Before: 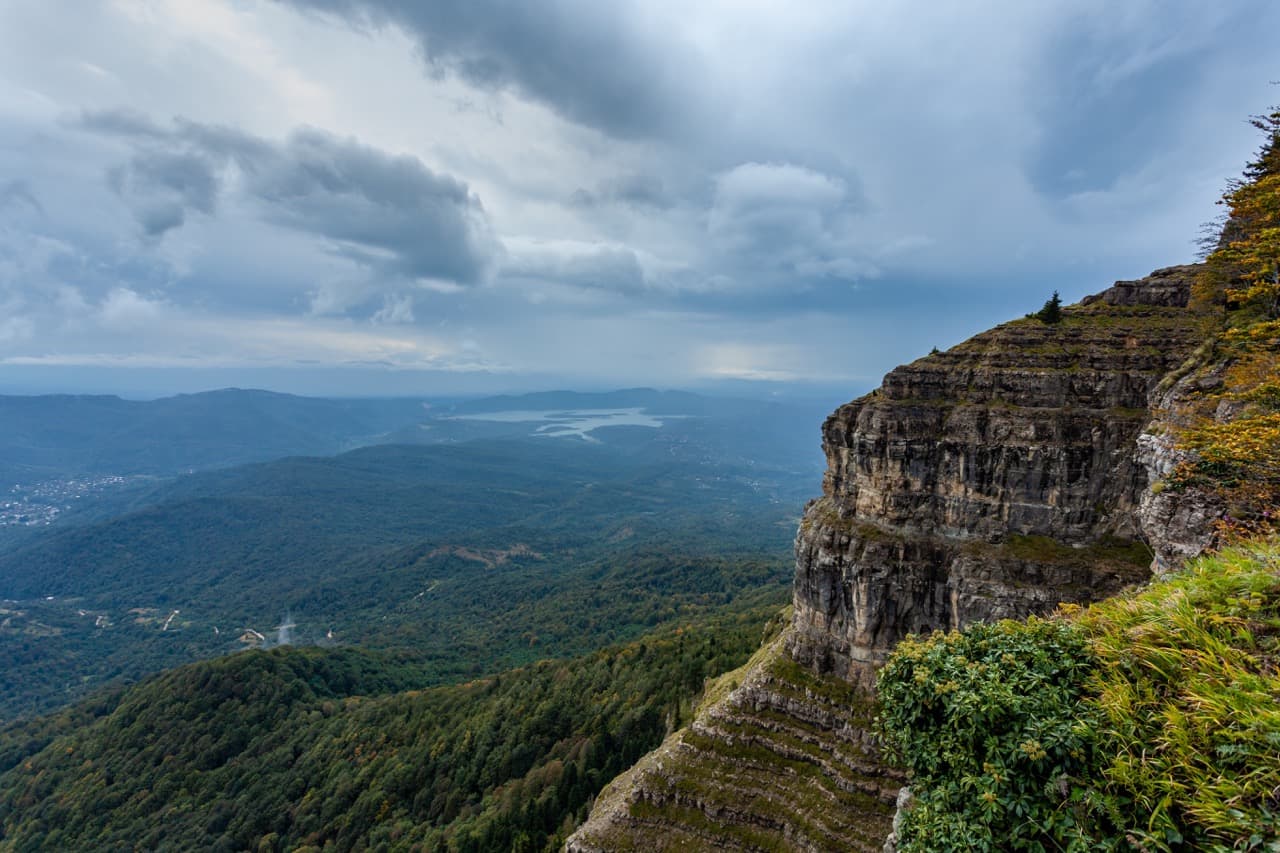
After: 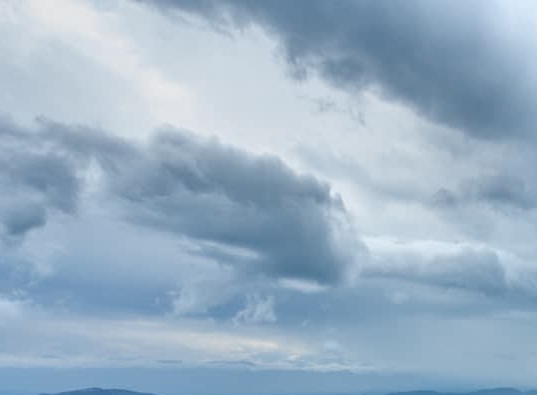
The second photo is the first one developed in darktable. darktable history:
local contrast: detail 130%
crop and rotate: left 10.817%, top 0.062%, right 47.194%, bottom 53.626%
